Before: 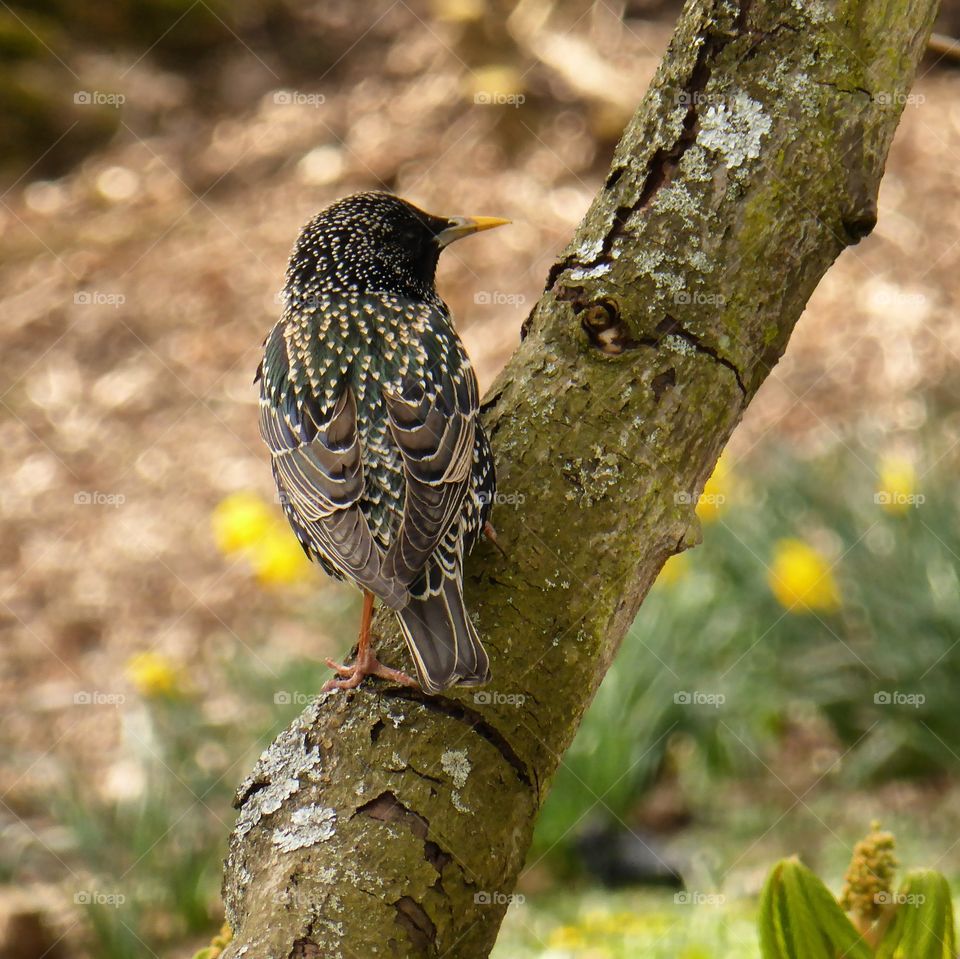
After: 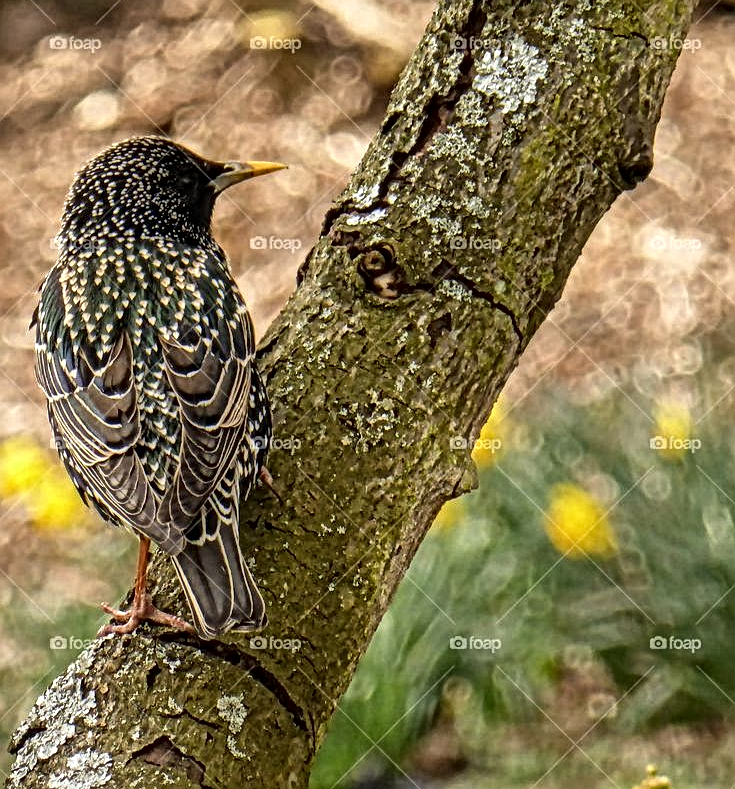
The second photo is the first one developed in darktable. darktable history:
local contrast: mode bilateral grid, contrast 20, coarseness 4, detail 298%, midtone range 0.2
crop: left 23.437%, top 5.821%, bottom 11.826%
